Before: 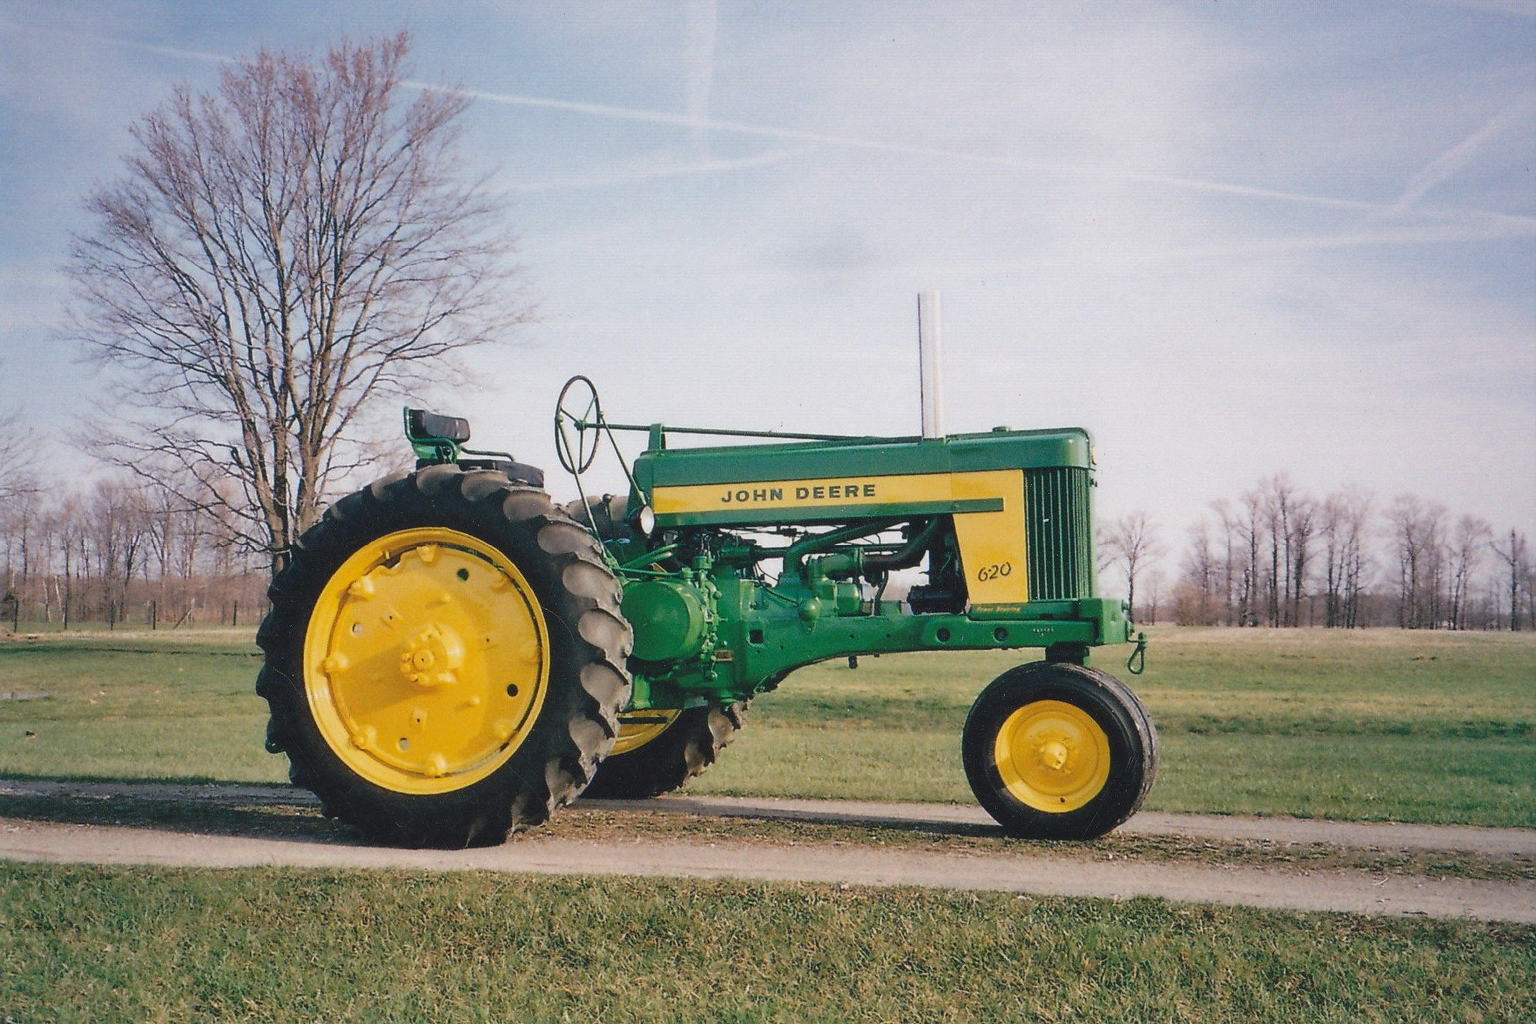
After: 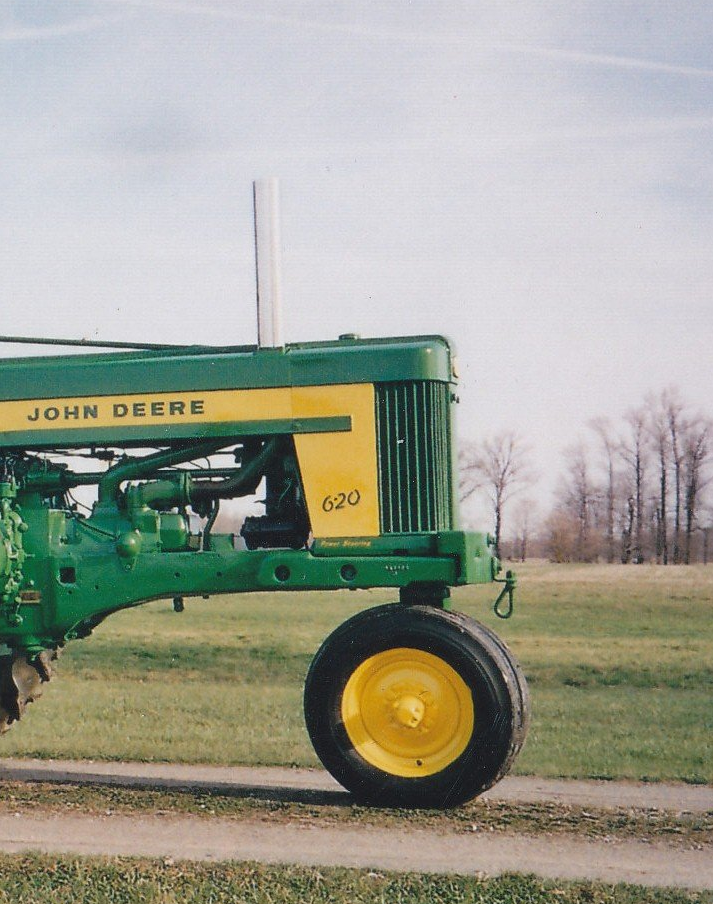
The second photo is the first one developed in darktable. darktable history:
crop: left 45.411%, top 13.277%, right 14.137%, bottom 9.824%
